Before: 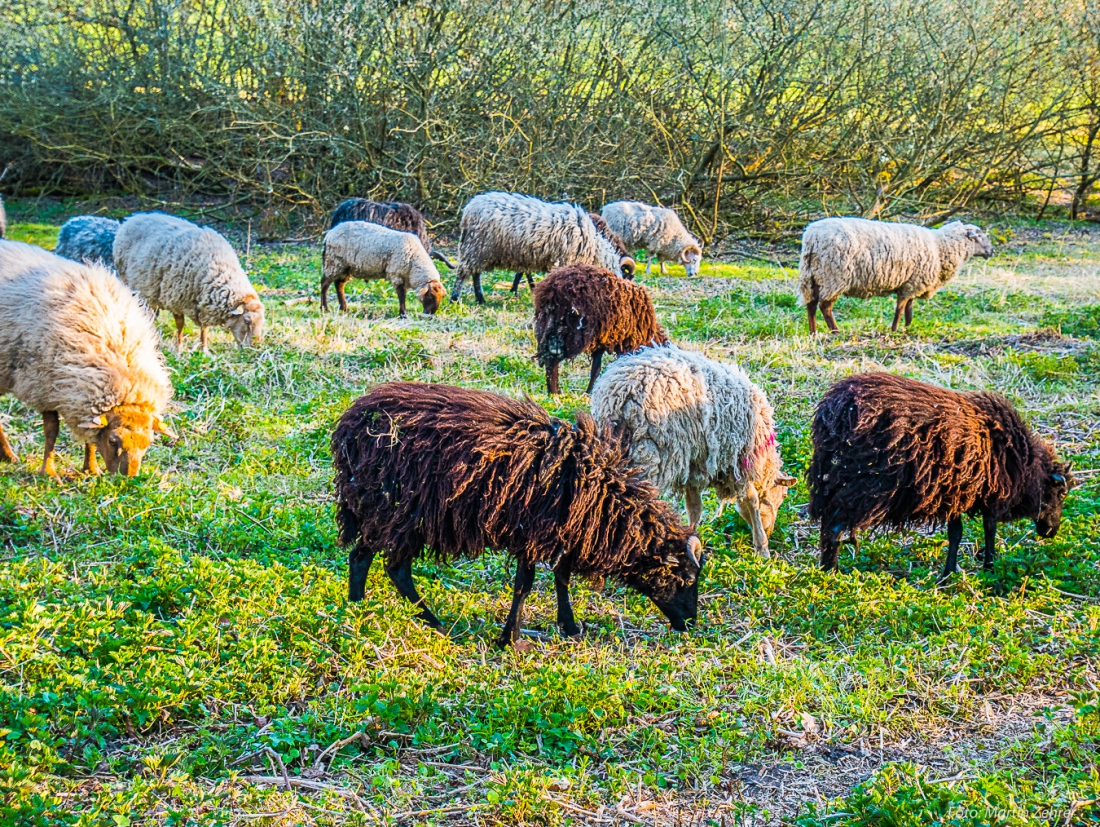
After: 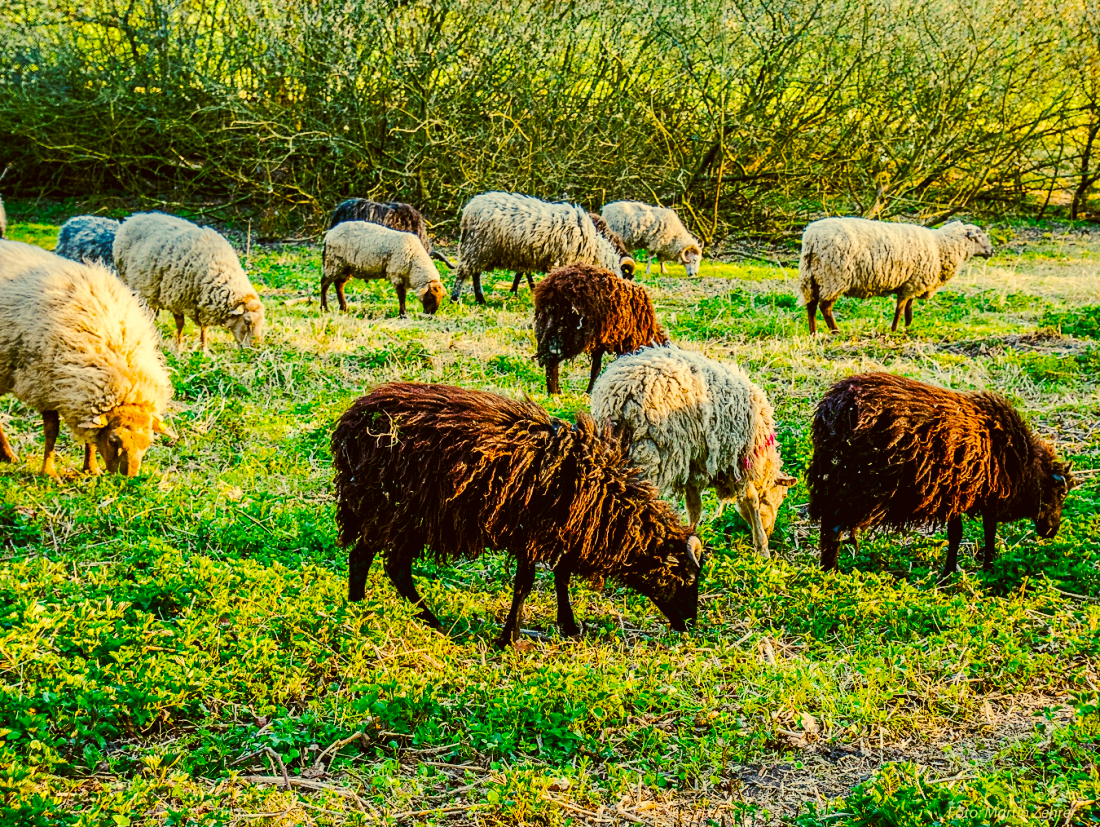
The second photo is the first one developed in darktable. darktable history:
color correction: highlights a* 0.175, highlights b* 29.69, shadows a* -0.308, shadows b* 21.75
base curve: curves: ch0 [(0, 0) (0.989, 0.992)], preserve colors none
tone curve: curves: ch0 [(0, 0) (0.003, 0.007) (0.011, 0.008) (0.025, 0.007) (0.044, 0.009) (0.069, 0.012) (0.1, 0.02) (0.136, 0.035) (0.177, 0.06) (0.224, 0.104) (0.277, 0.16) (0.335, 0.228) (0.399, 0.308) (0.468, 0.418) (0.543, 0.525) (0.623, 0.635) (0.709, 0.723) (0.801, 0.802) (0.898, 0.889) (1, 1)], preserve colors none
